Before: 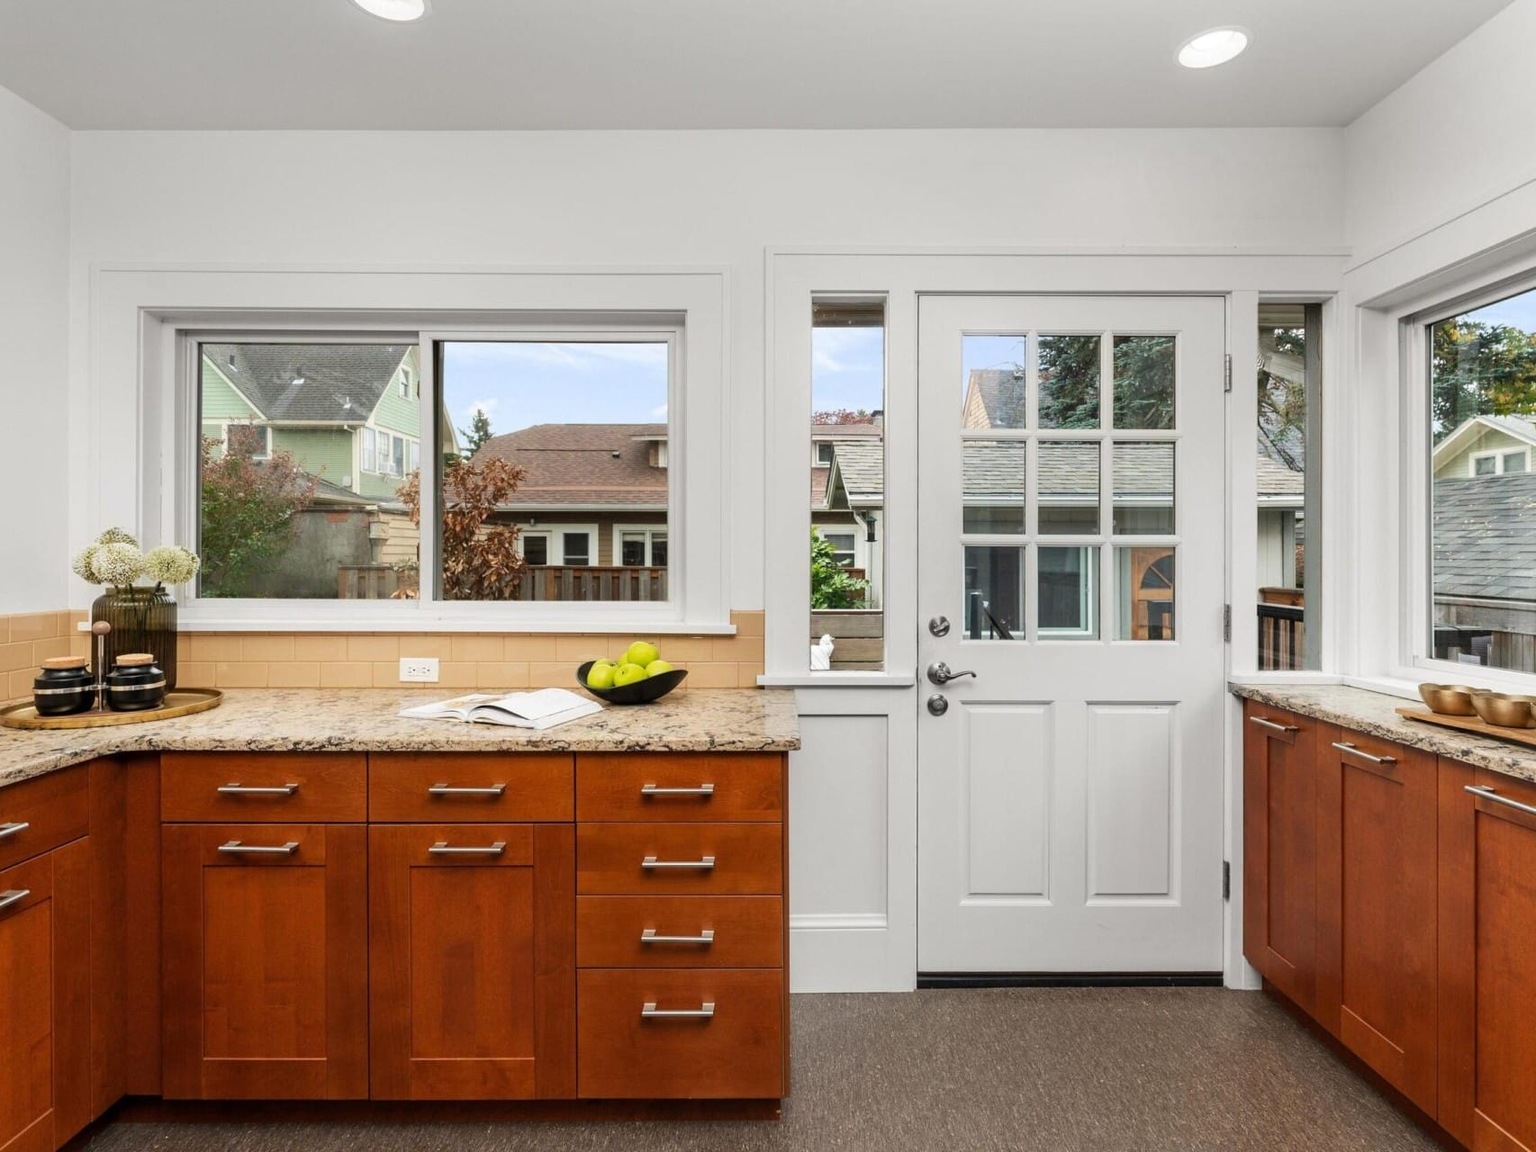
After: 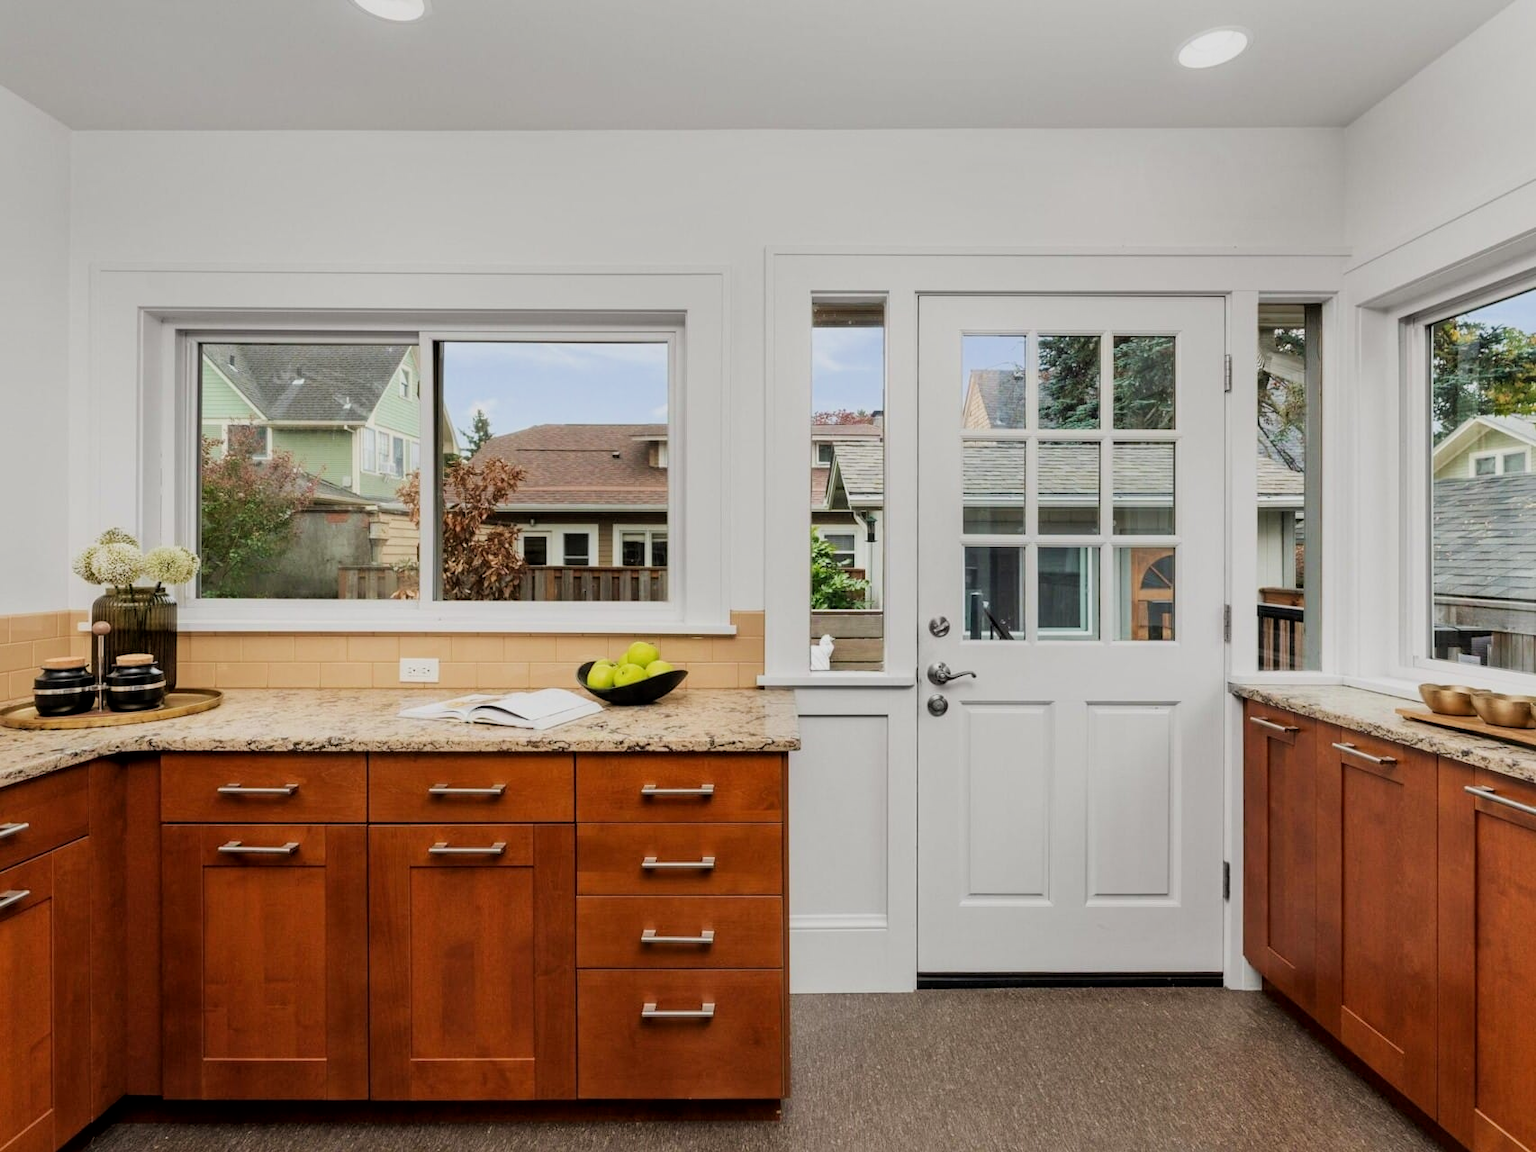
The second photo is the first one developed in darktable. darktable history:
local contrast: mode bilateral grid, contrast 20, coarseness 49, detail 119%, midtone range 0.2
velvia: strength 14.88%
filmic rgb: black relative exposure -8.01 EV, white relative exposure 4.04 EV, hardness 4.19
